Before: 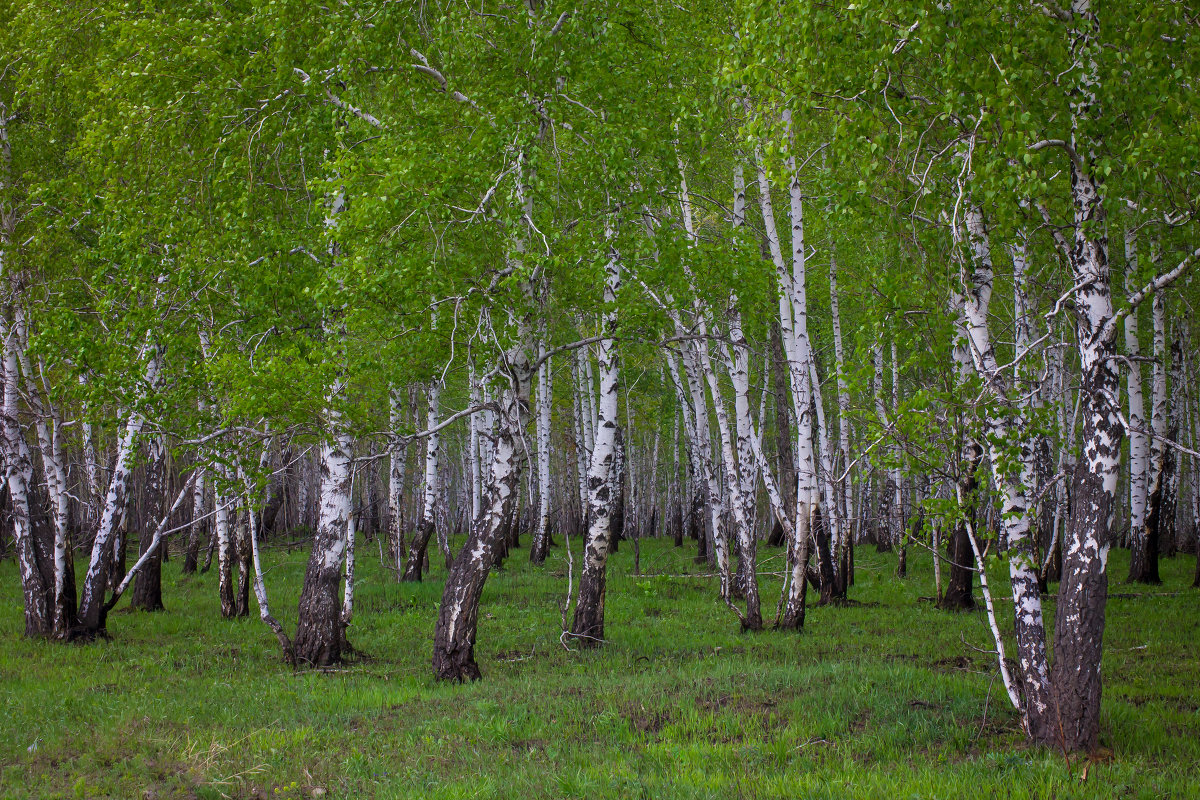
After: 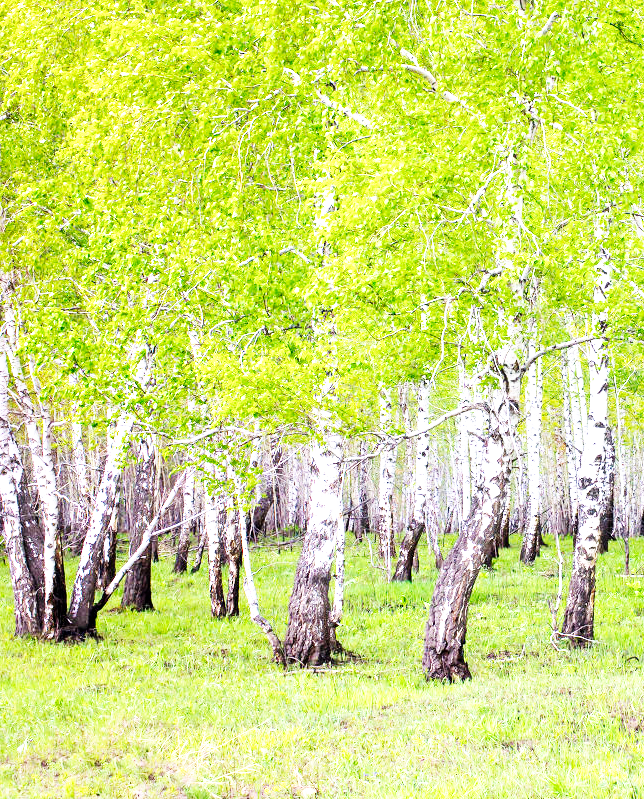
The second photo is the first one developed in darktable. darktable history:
exposure: black level correction 0.001, exposure 1.86 EV, compensate highlight preservation false
crop: left 0.911%, right 45.387%, bottom 0.087%
base curve: curves: ch0 [(0, 0) (0.007, 0.004) (0.027, 0.03) (0.046, 0.07) (0.207, 0.54) (0.442, 0.872) (0.673, 0.972) (1, 1)], preserve colors none
contrast brightness saturation: saturation -0.069
